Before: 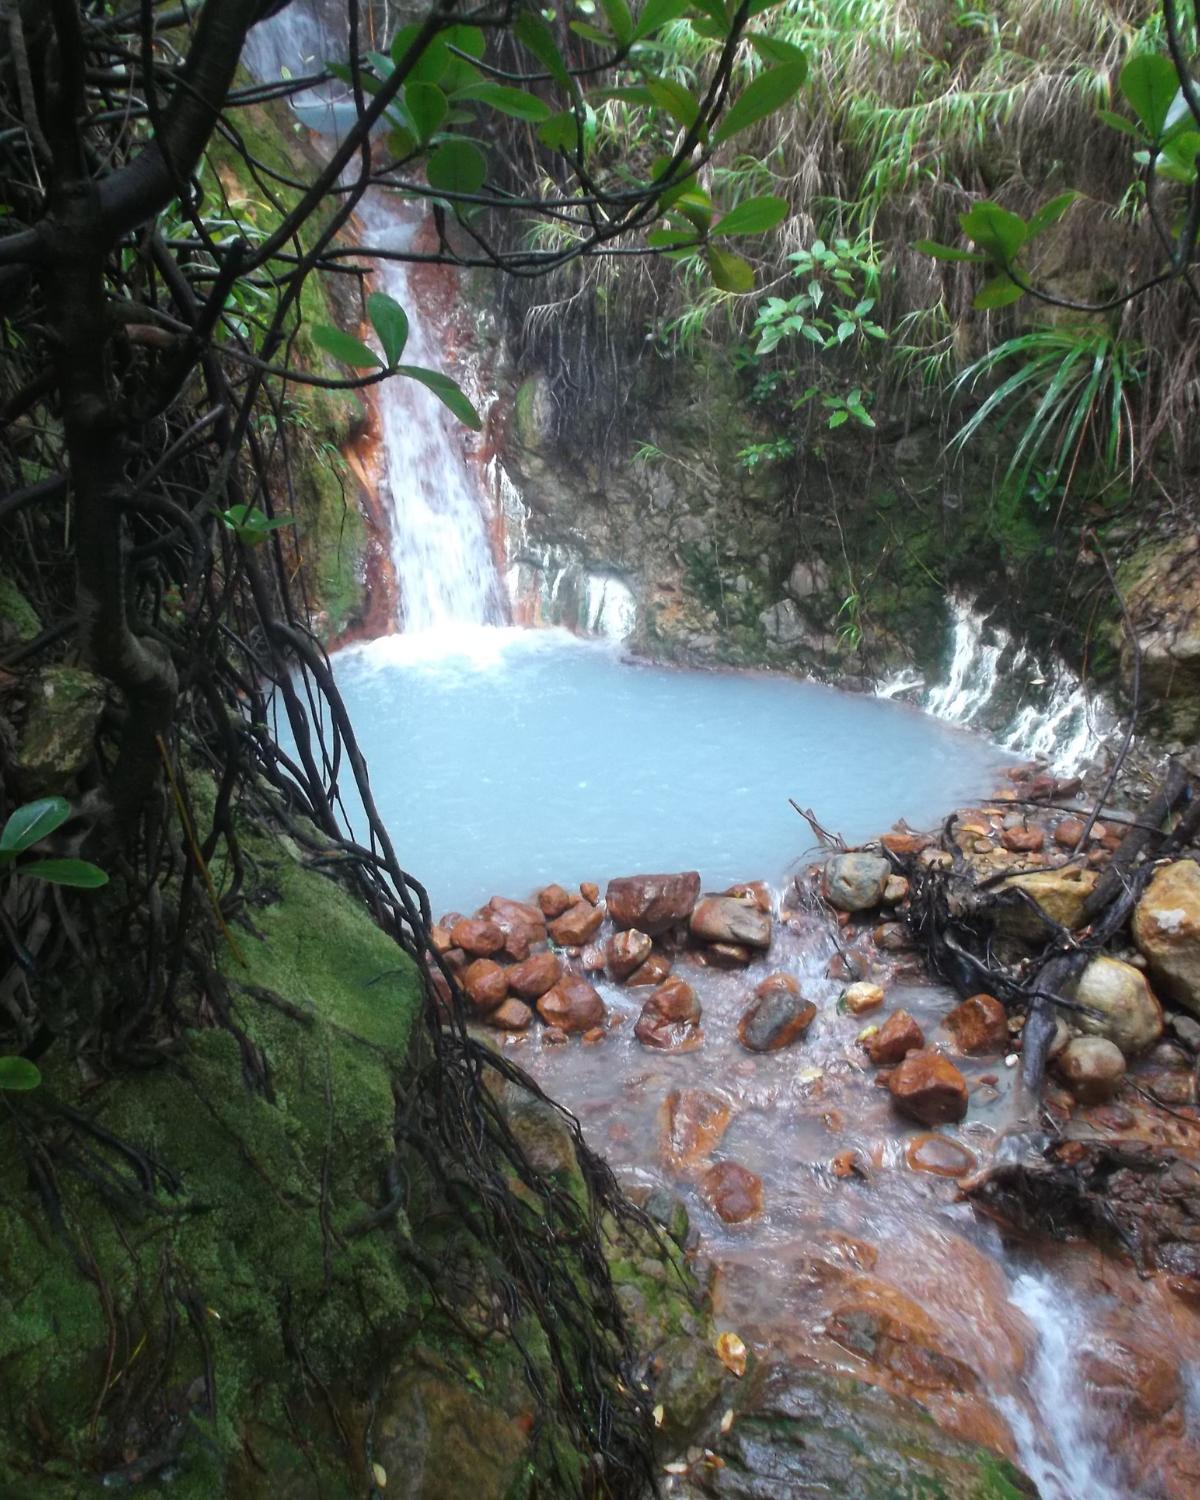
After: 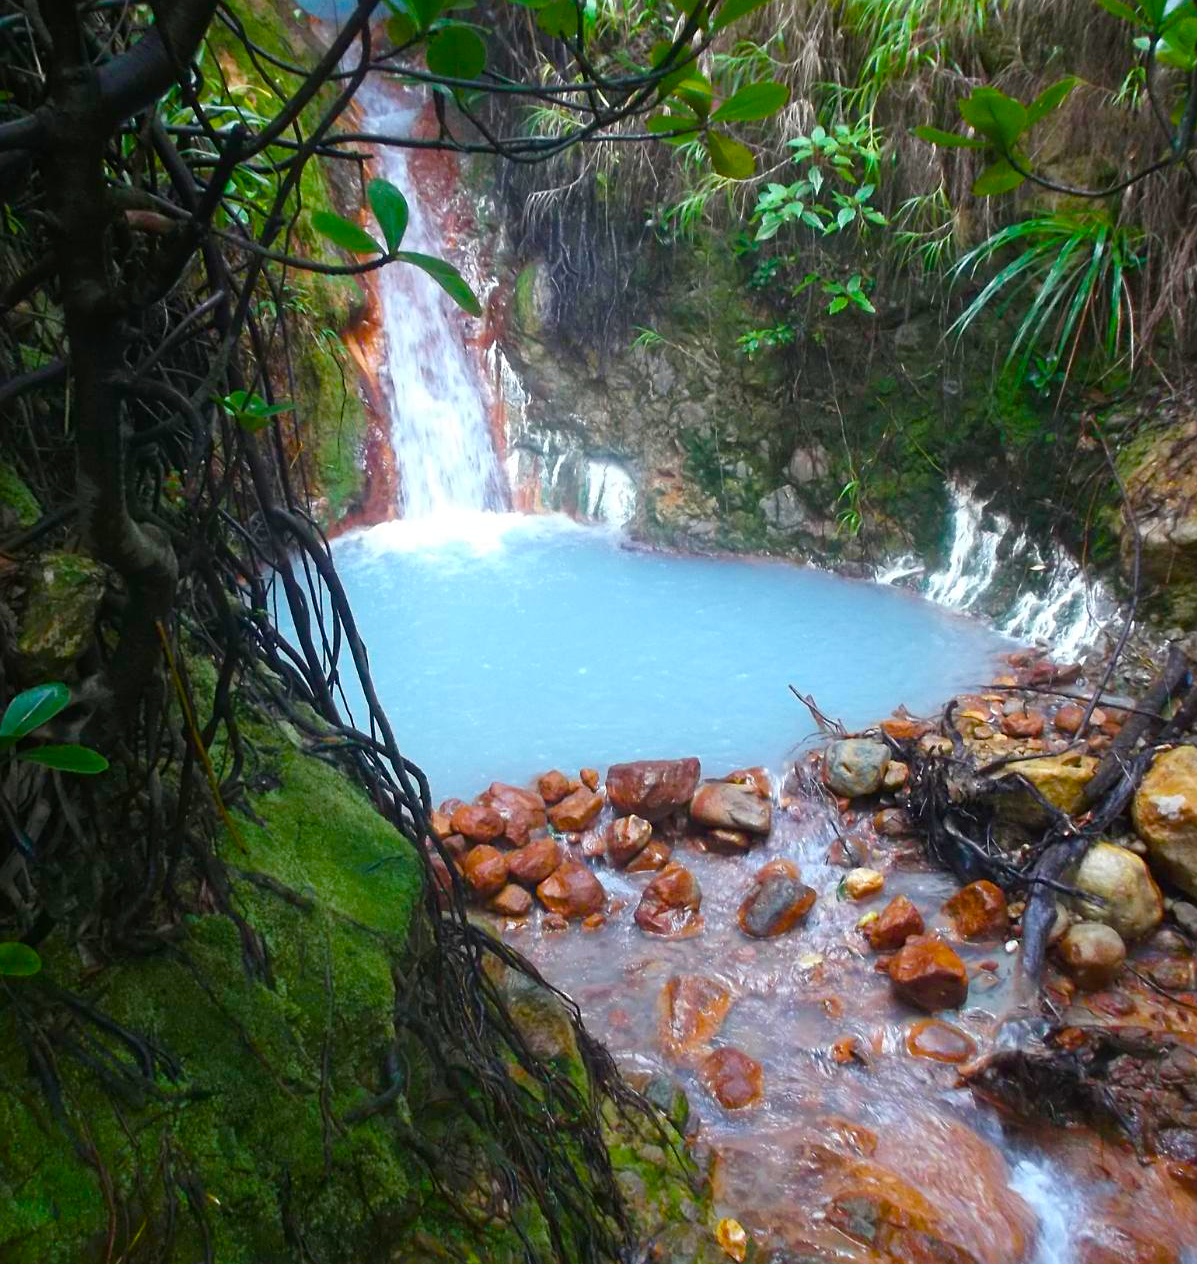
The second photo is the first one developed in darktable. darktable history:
sharpen: amount 0.2
crop: top 7.625%, bottom 8.027%
color balance rgb: perceptual saturation grading › global saturation 20%, perceptual saturation grading › highlights -25%, perceptual saturation grading › shadows 25%, global vibrance 50%
exposure: compensate highlight preservation false
